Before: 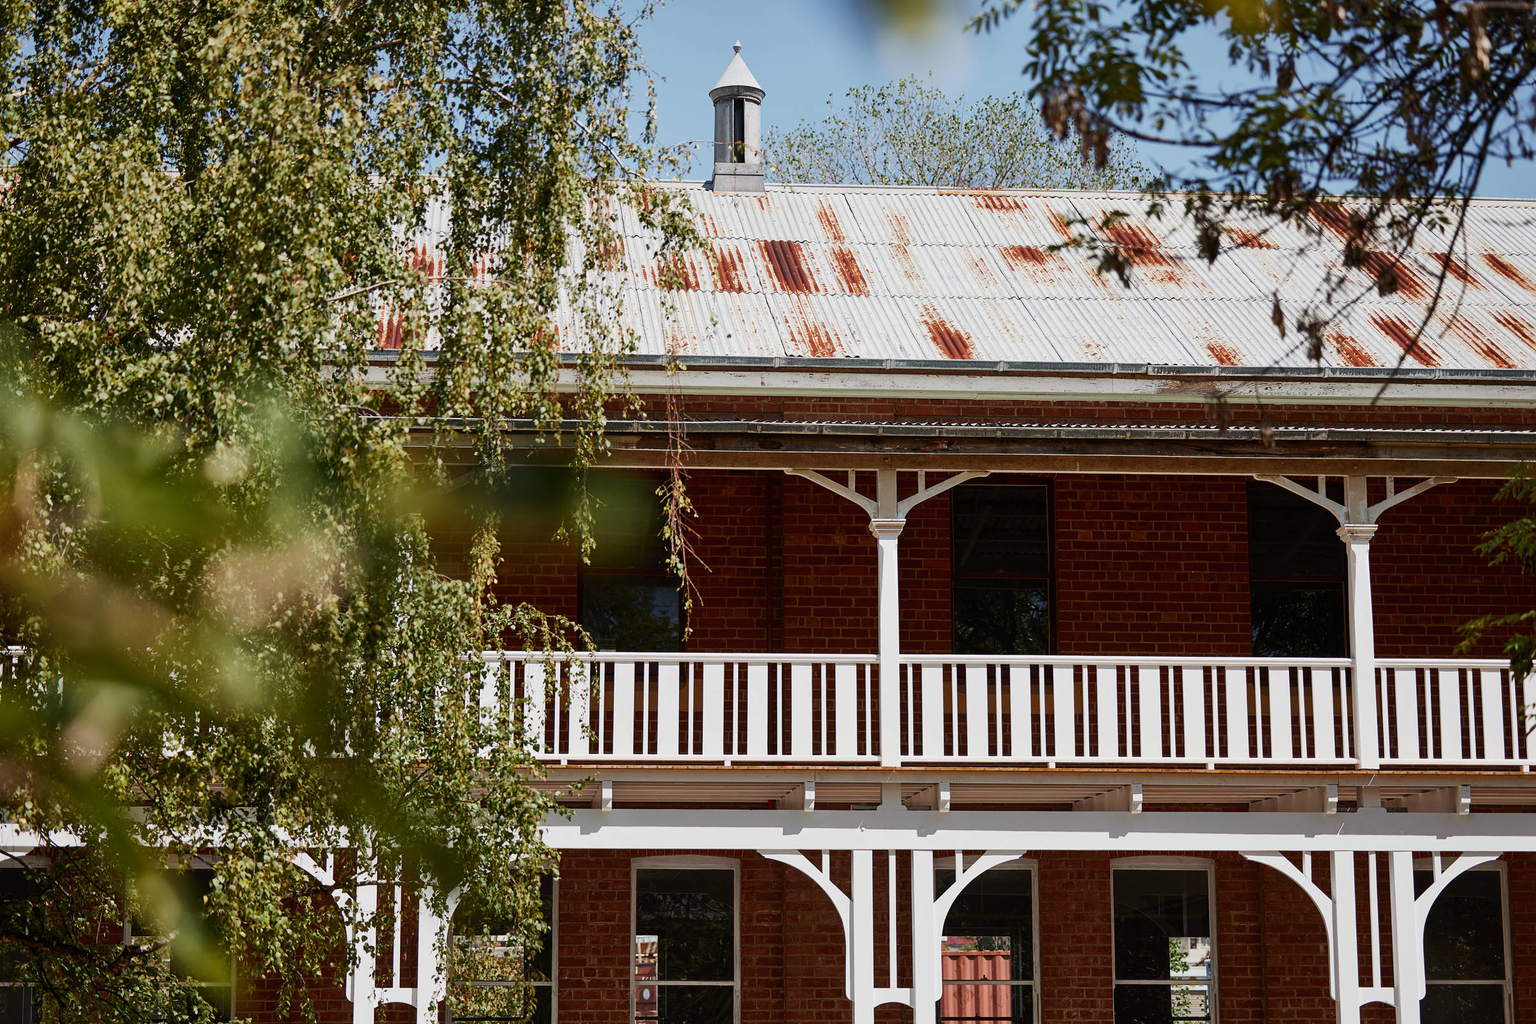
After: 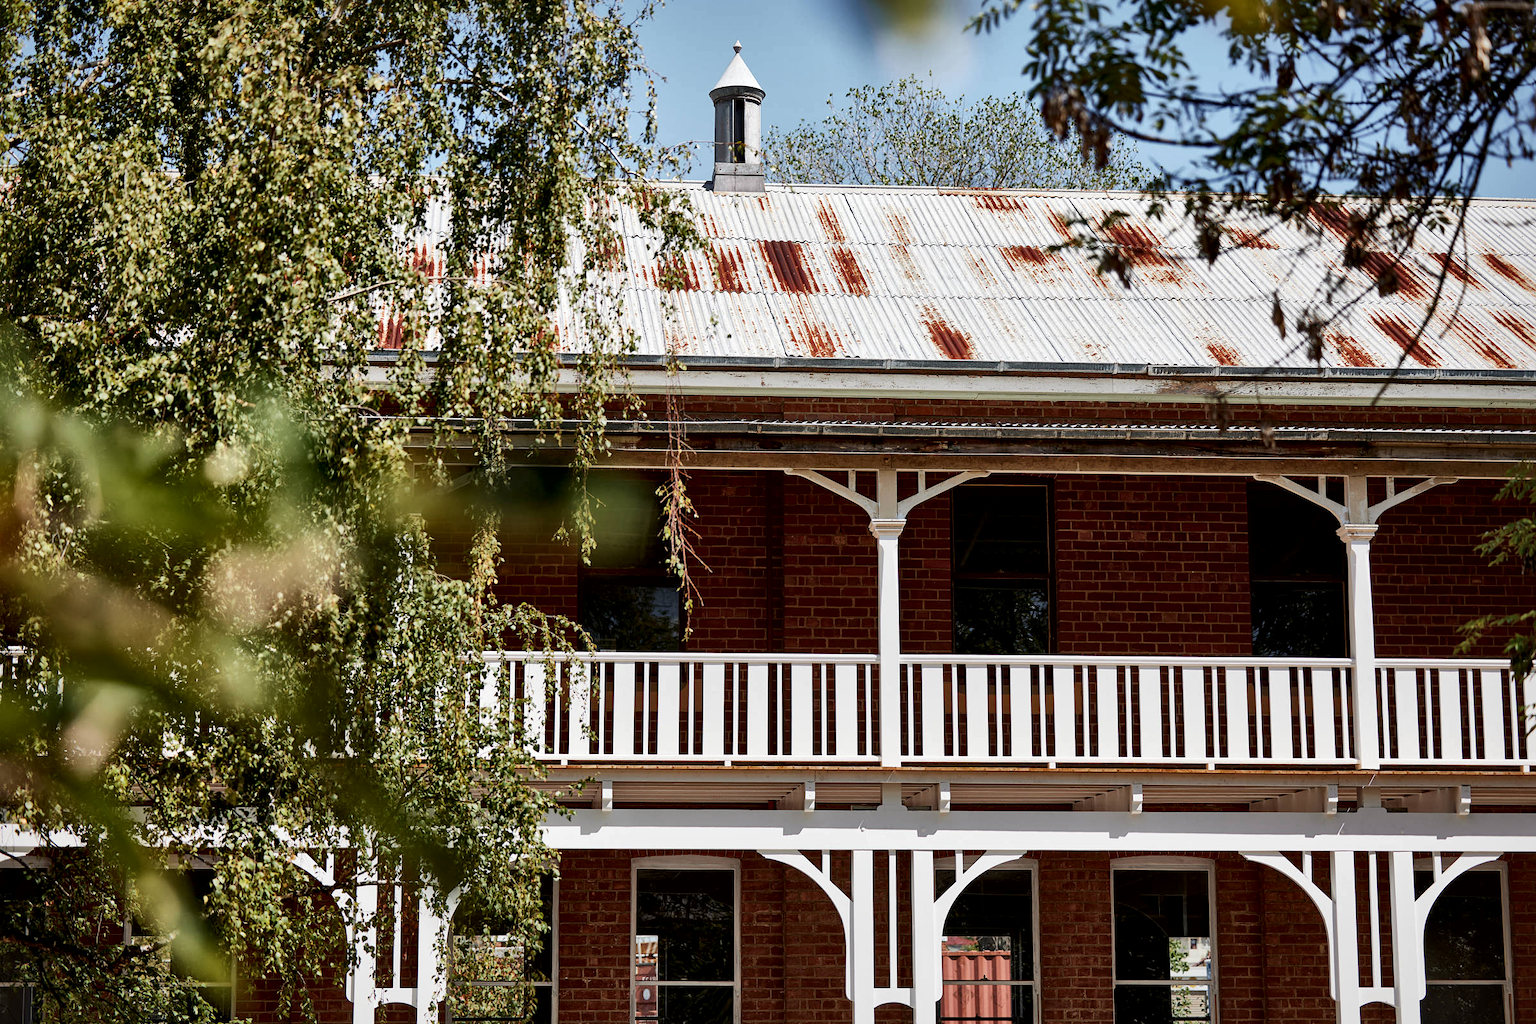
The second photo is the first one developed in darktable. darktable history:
local contrast: mode bilateral grid, contrast 69, coarseness 75, detail 180%, midtone range 0.2
